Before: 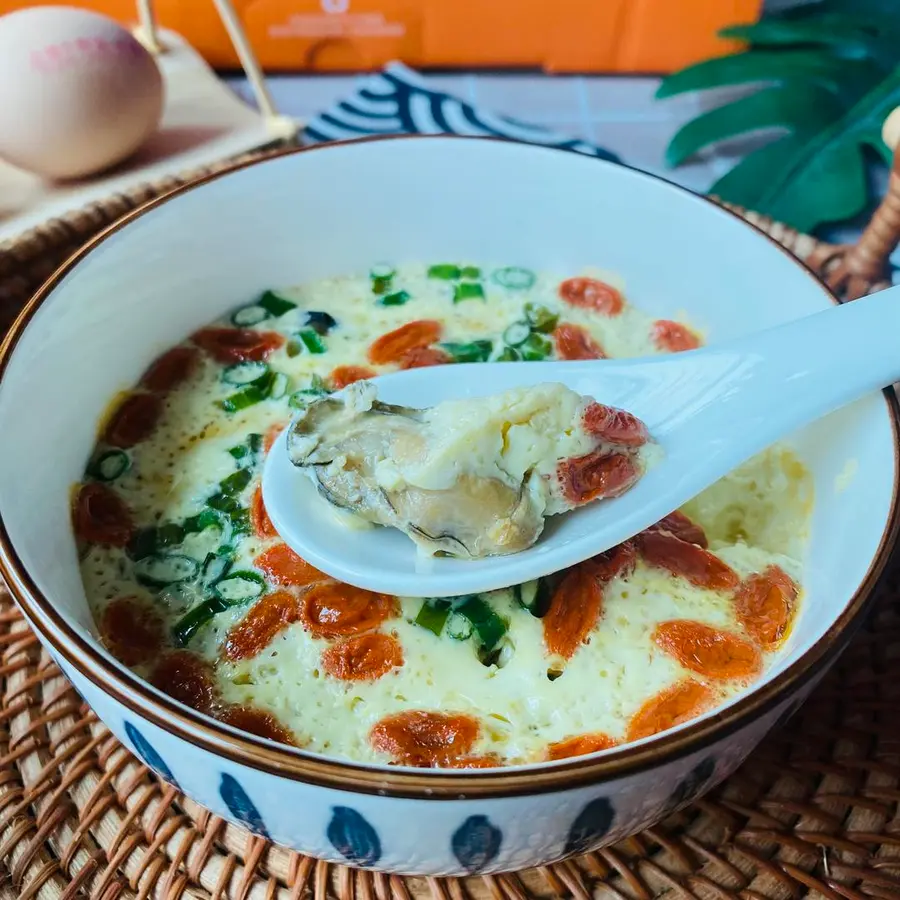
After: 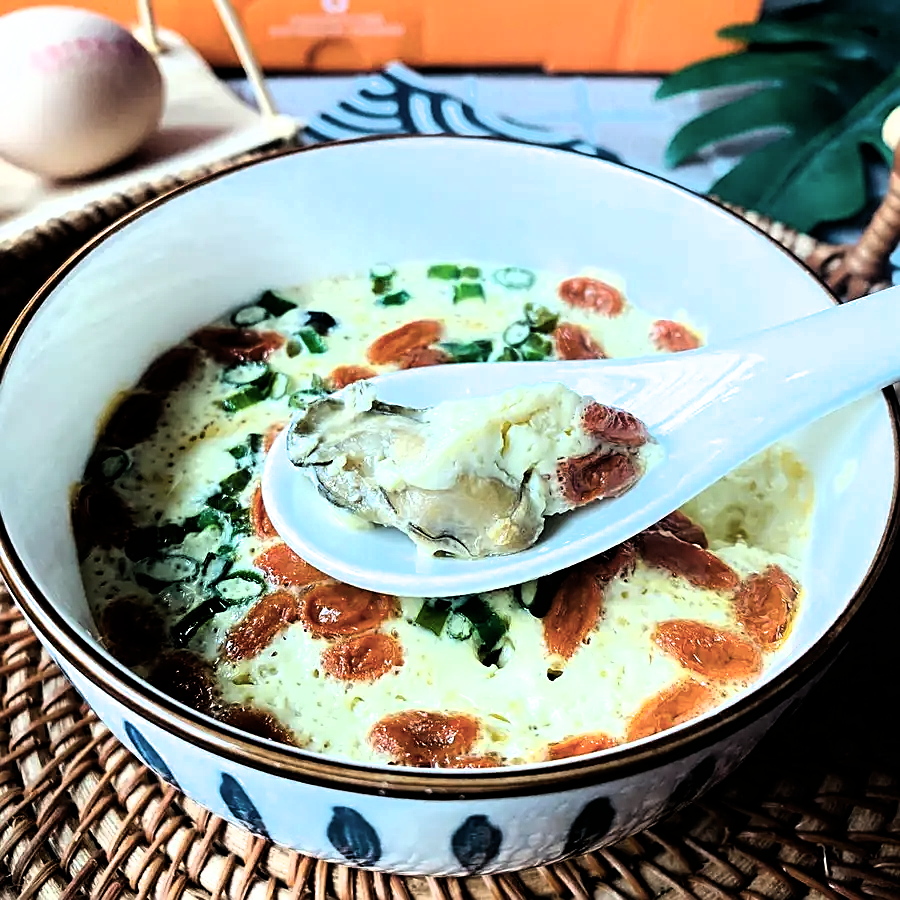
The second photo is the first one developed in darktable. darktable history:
sharpen: on, module defaults
filmic rgb: black relative exposure -8.2 EV, white relative exposure 2.2 EV, threshold 3 EV, hardness 7.11, latitude 85.74%, contrast 1.696, highlights saturation mix -4%, shadows ↔ highlights balance -2.69%, color science v5 (2021), contrast in shadows safe, contrast in highlights safe, enable highlight reconstruction true
